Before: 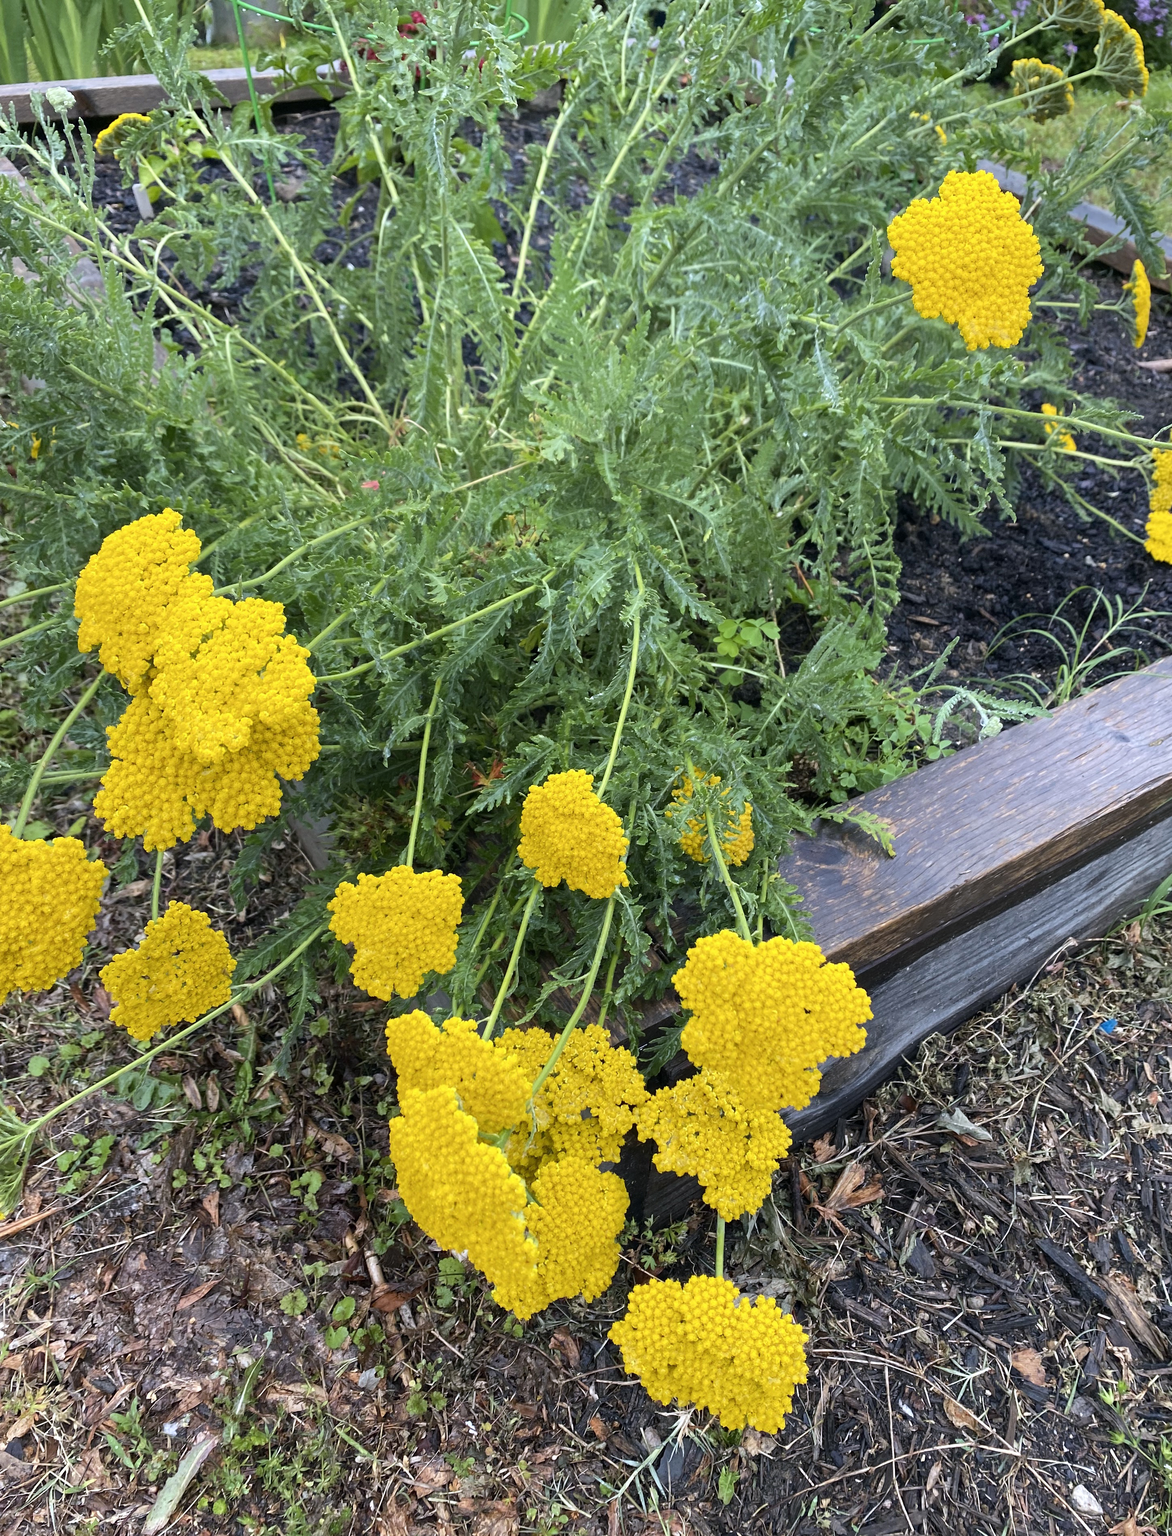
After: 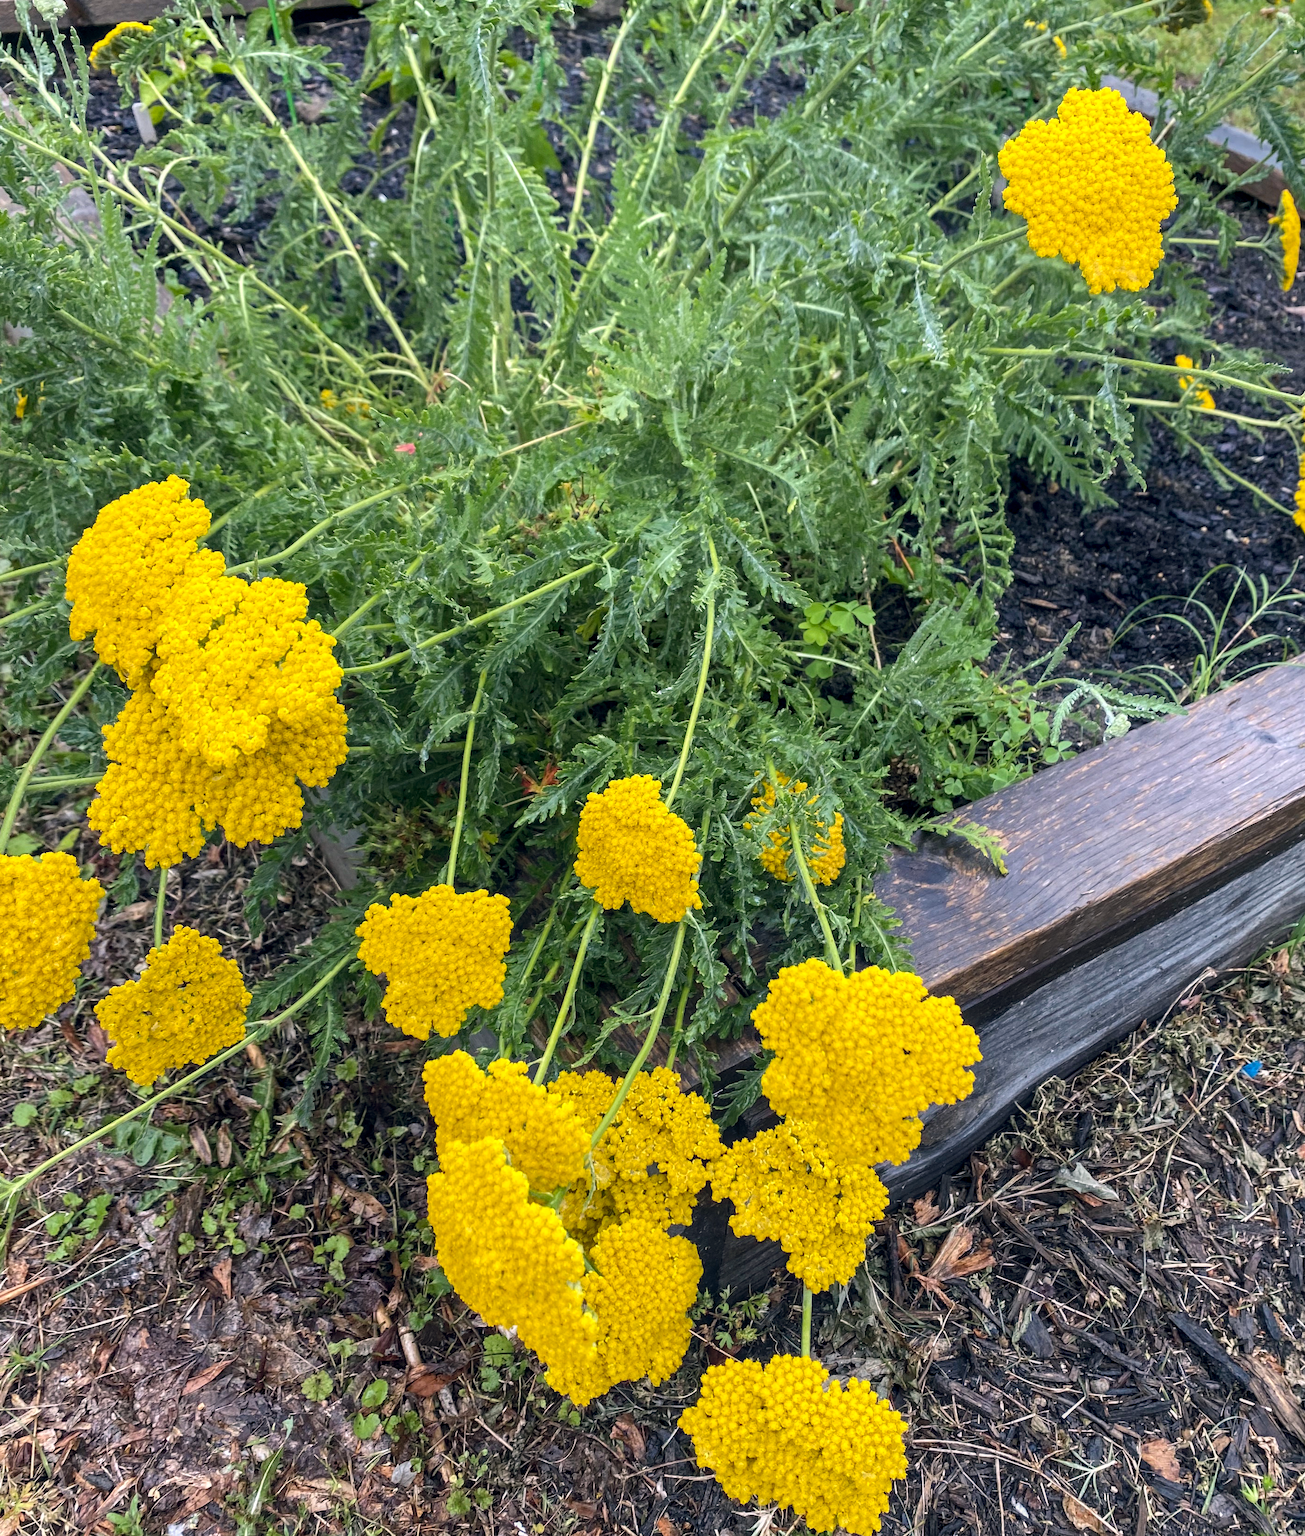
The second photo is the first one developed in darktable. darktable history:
crop: left 1.507%, top 6.147%, right 1.379%, bottom 6.637%
color balance rgb: shadows lift › hue 87.51°, highlights gain › chroma 1.62%, highlights gain › hue 55.1°, global offset › chroma 0.06%, global offset › hue 253.66°, linear chroma grading › global chroma 0.5%
local contrast: on, module defaults
